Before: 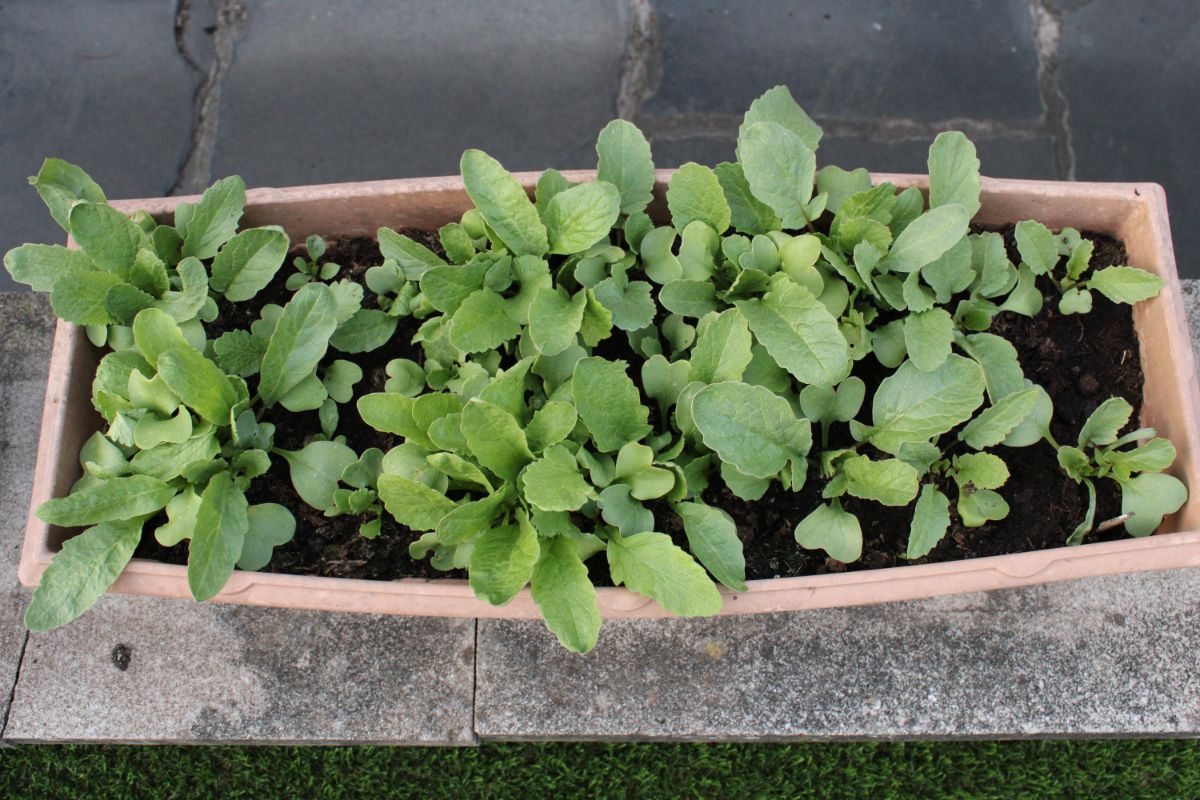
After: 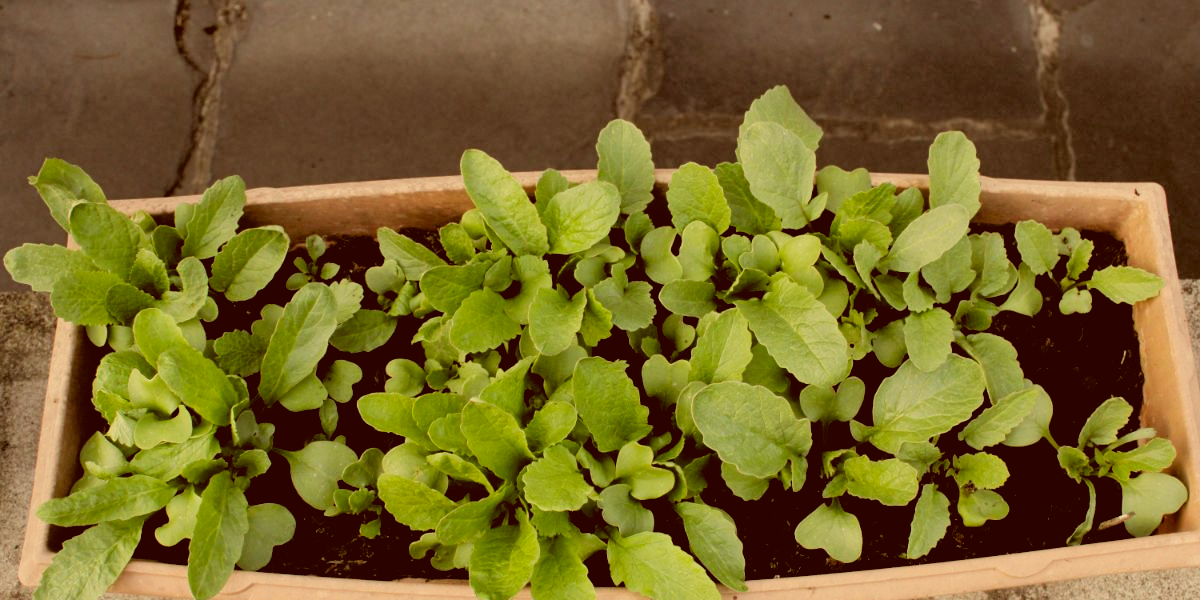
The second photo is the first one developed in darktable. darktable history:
filmic rgb: black relative exposure -5.1 EV, white relative exposure 3.97 EV, hardness 2.88, contrast 1.3, highlights saturation mix -29.18%
exposure: black level correction 0.009, compensate highlight preservation false
crop: bottom 24.994%
color correction: highlights a* 0.993, highlights b* 24.94, shadows a* 16.36, shadows b* 24.88
tone curve: curves: ch0 [(0, 0.042) (0.129, 0.18) (0.501, 0.497) (1, 1)], color space Lab, independent channels, preserve colors none
